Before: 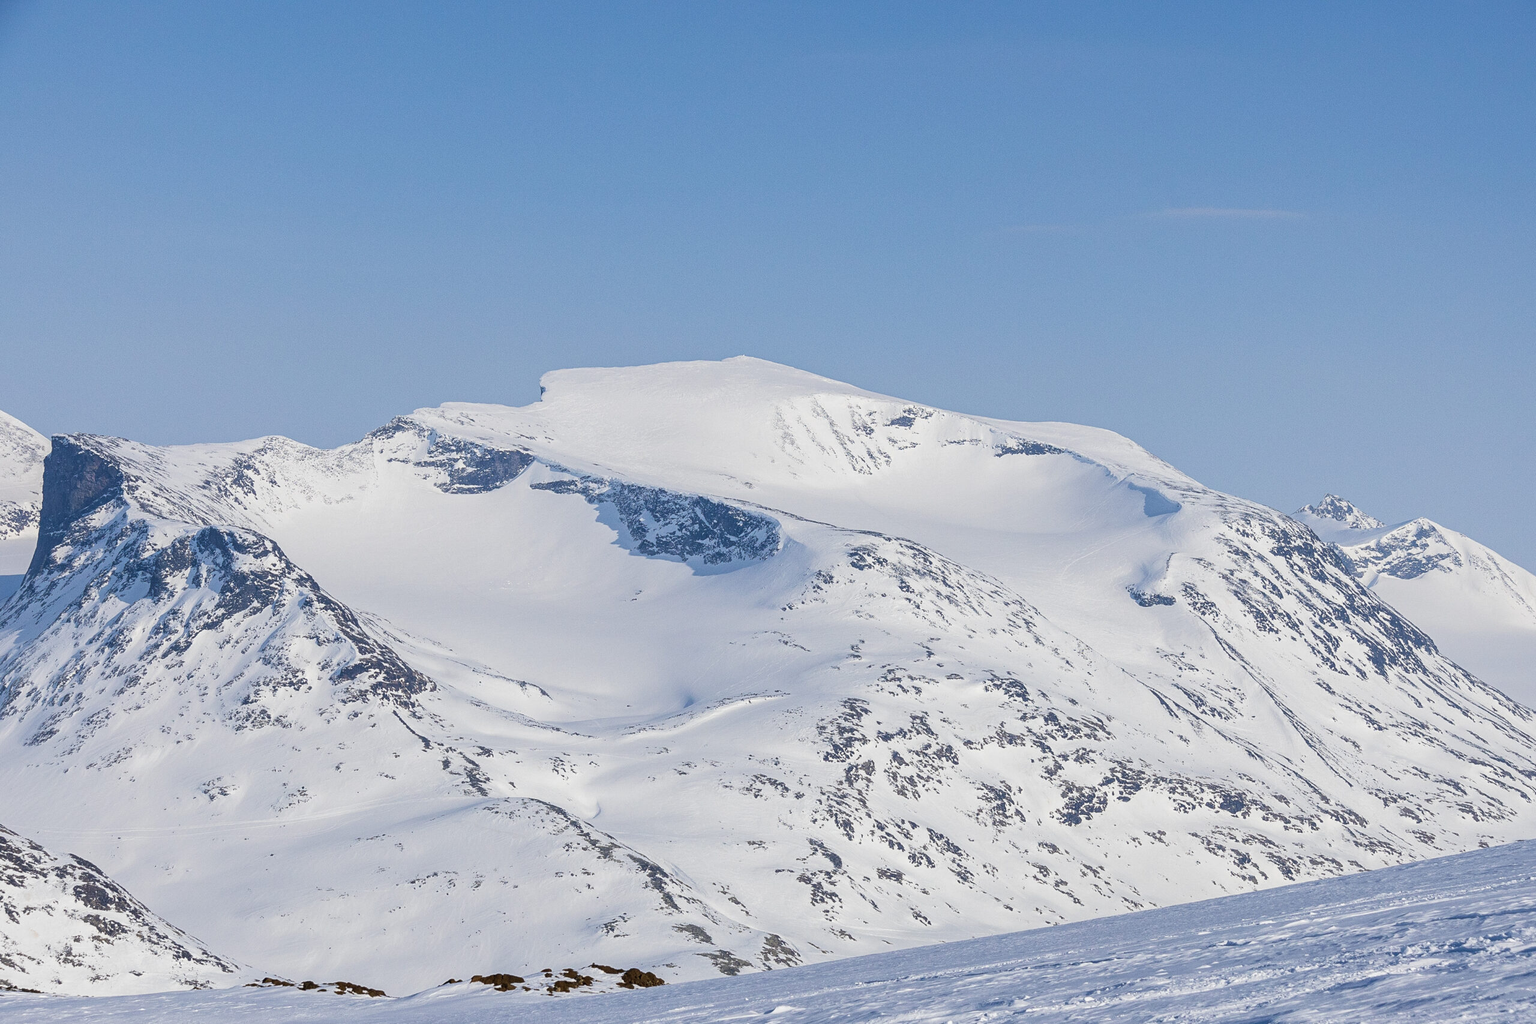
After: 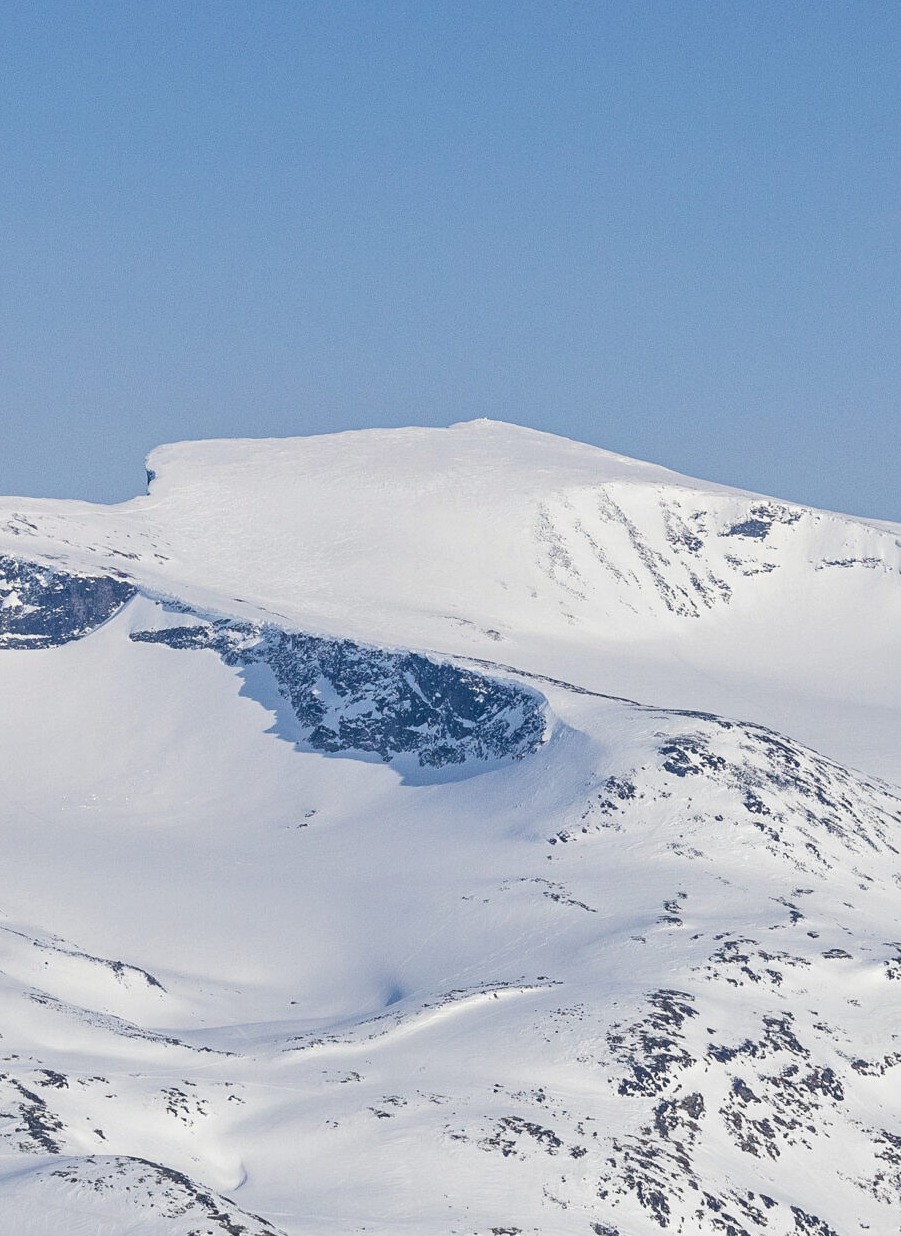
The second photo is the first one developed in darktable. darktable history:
contrast equalizer: octaves 7, y [[0.6 ×6], [0.55 ×6], [0 ×6], [0 ×6], [0 ×6]], mix 0.3
crop and rotate: left 29.476%, top 10.214%, right 35.32%, bottom 17.333%
